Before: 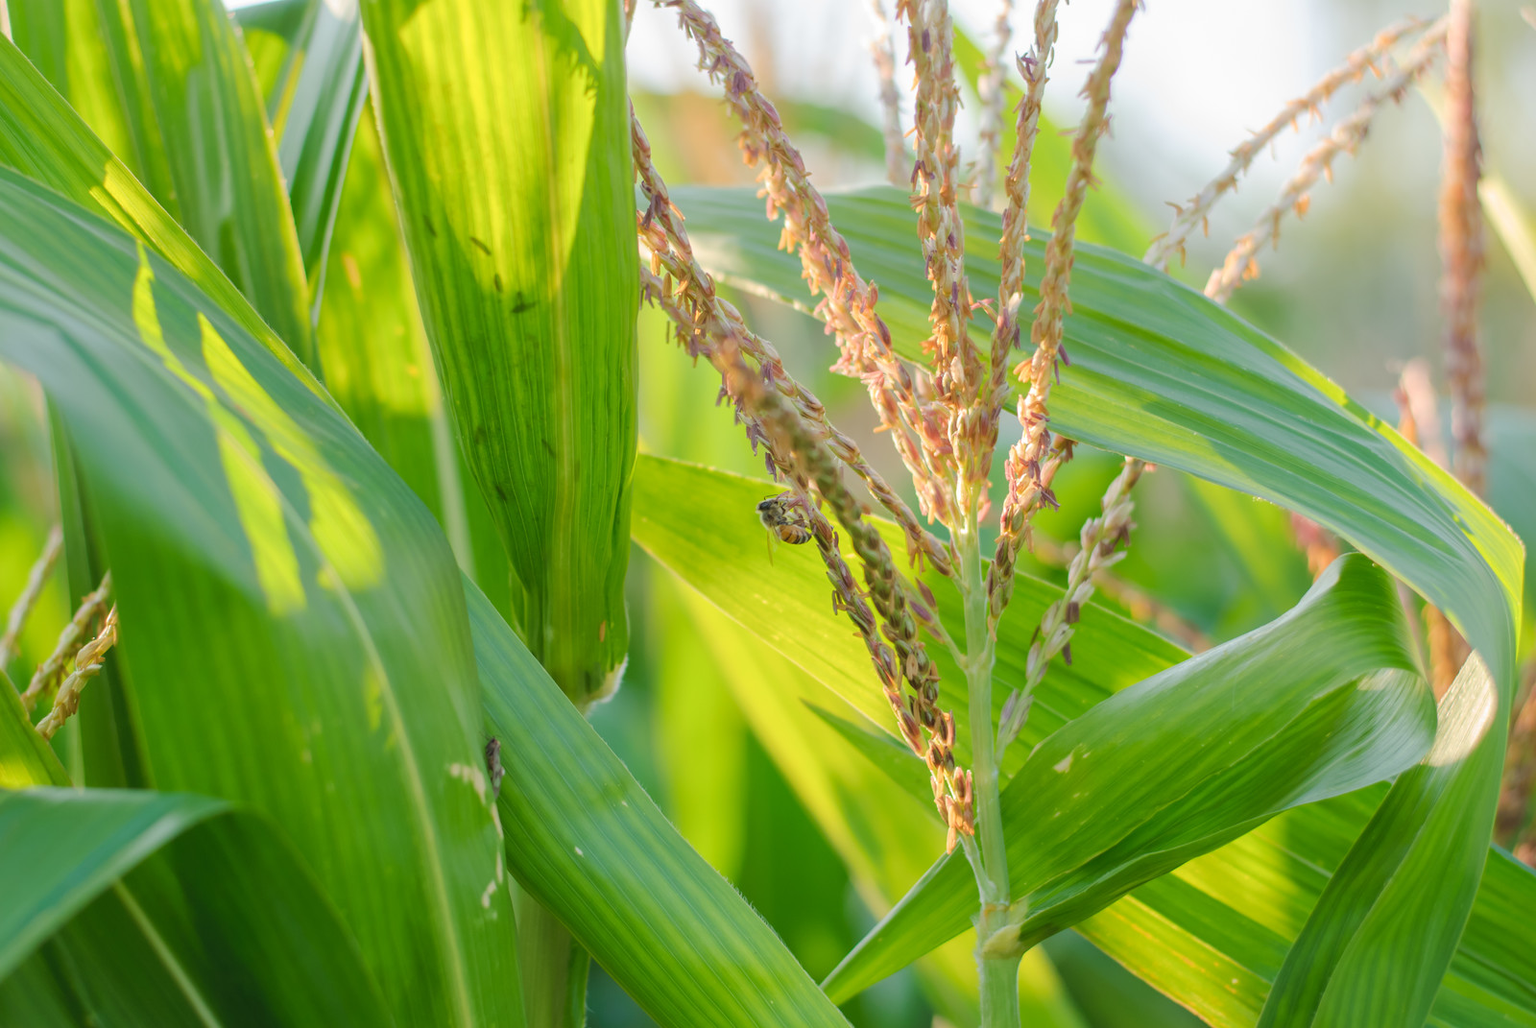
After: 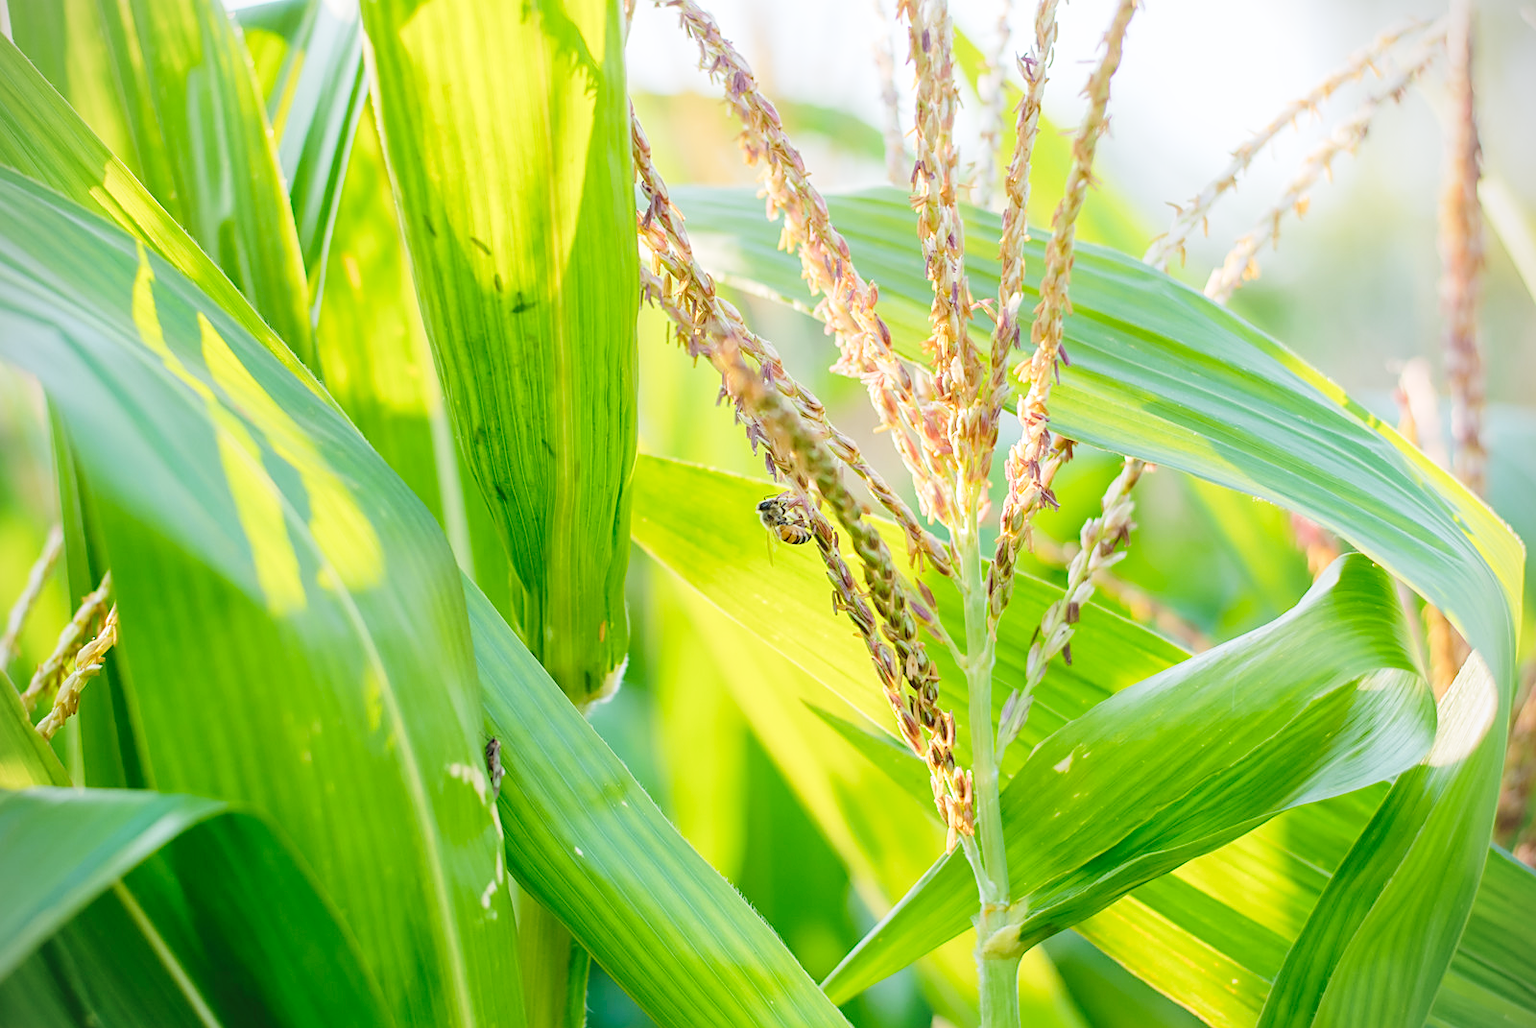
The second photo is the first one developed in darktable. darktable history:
white balance: red 0.983, blue 1.036
vignetting: fall-off start 91.19%
base curve: curves: ch0 [(0, 0) (0.028, 0.03) (0.121, 0.232) (0.46, 0.748) (0.859, 0.968) (1, 1)], preserve colors none
sharpen: on, module defaults
